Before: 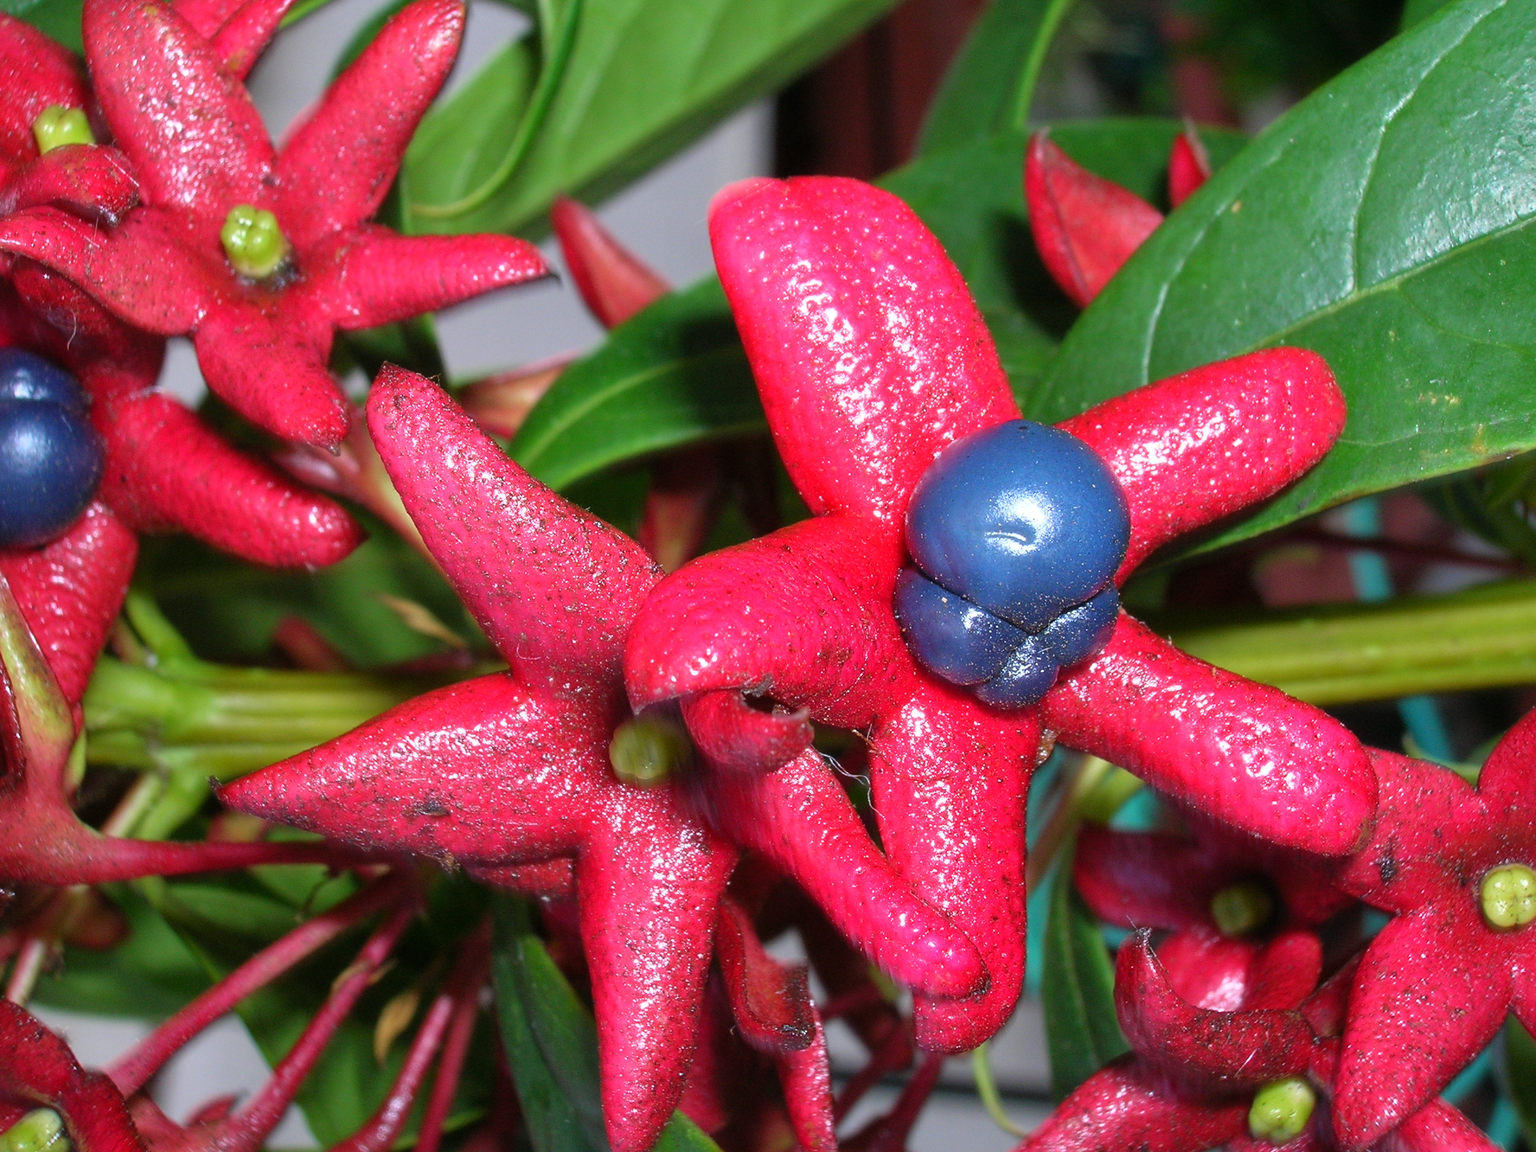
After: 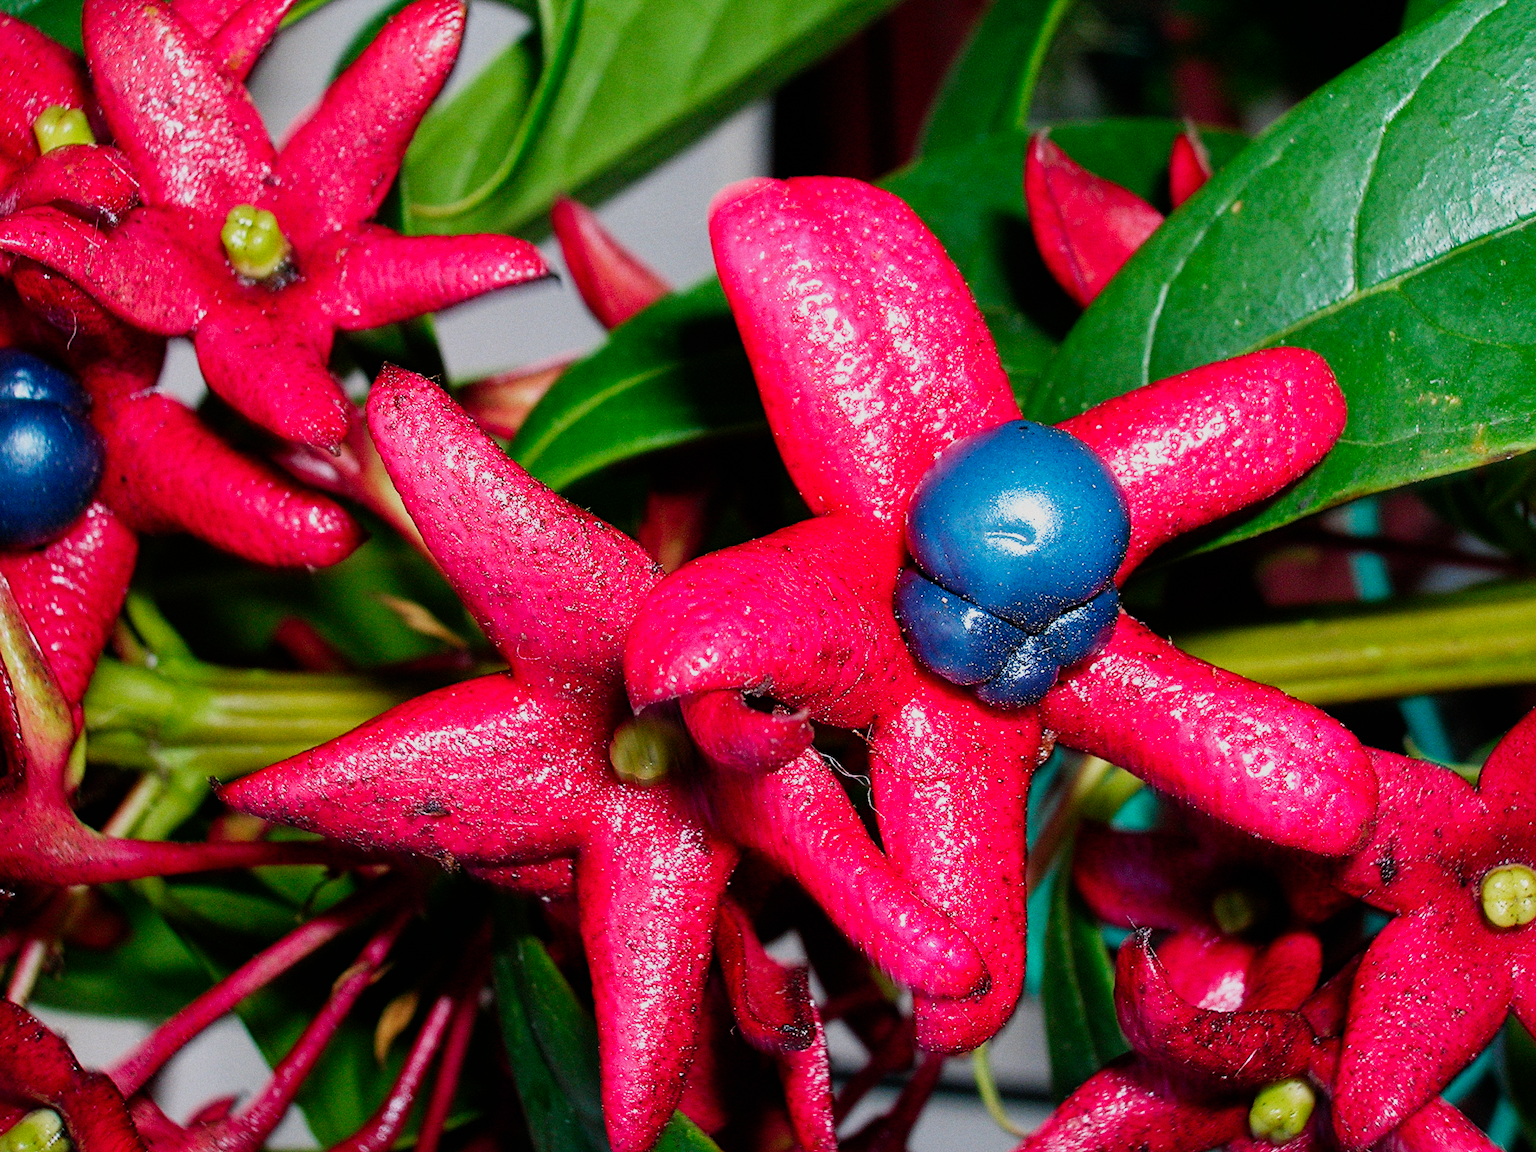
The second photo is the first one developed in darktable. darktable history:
contrast equalizer: octaves 7, y [[0.6 ×6], [0.55 ×6], [0 ×6], [0 ×6], [0 ×6]], mix -0.2
diffuse or sharpen "_builtin_sharpen demosaicing | AA filter": edge sensitivity 1, 1st order anisotropy 100%, 2nd order anisotropy 100%, 3rd order anisotropy 100%, 4th order anisotropy 100%, 1st order speed -25%, 2nd order speed -25%, 3rd order speed -25%, 4th order speed -25%
diffuse or sharpen "bloom 20%": radius span 32, 1st order speed 50%, 2nd order speed 50%, 3rd order speed 50%, 4th order speed 50% | blend: blend mode normal, opacity 20%; mask: uniform (no mask)
grain "film": coarseness 0.09 ISO
sigmoid: contrast 1.8, skew -0.2, preserve hue 0%, red attenuation 0.1, red rotation 0.035, green attenuation 0.1, green rotation -0.017, blue attenuation 0.15, blue rotation -0.052, base primaries Rec2020
color balance rgb: shadows lift › chroma 2%, shadows lift › hue 217.2°, power › hue 60°, highlights gain › chroma 1%, highlights gain › hue 69.6°, global offset › luminance -0.5%, perceptual saturation grading › global saturation 15%, global vibrance 15%
rgb primaries: tint hue -2.99°, red hue -0.035, red purity 0.95, green hue 0.035, green purity 0.95, blue hue -0.122, blue purity 1.1
